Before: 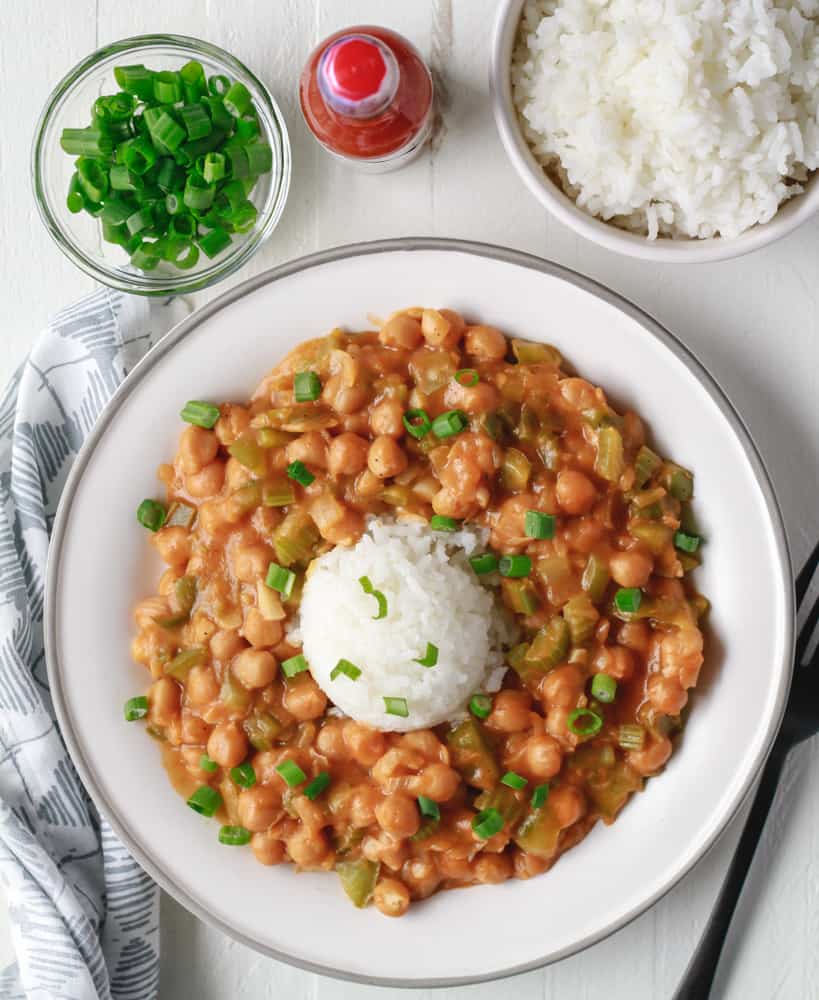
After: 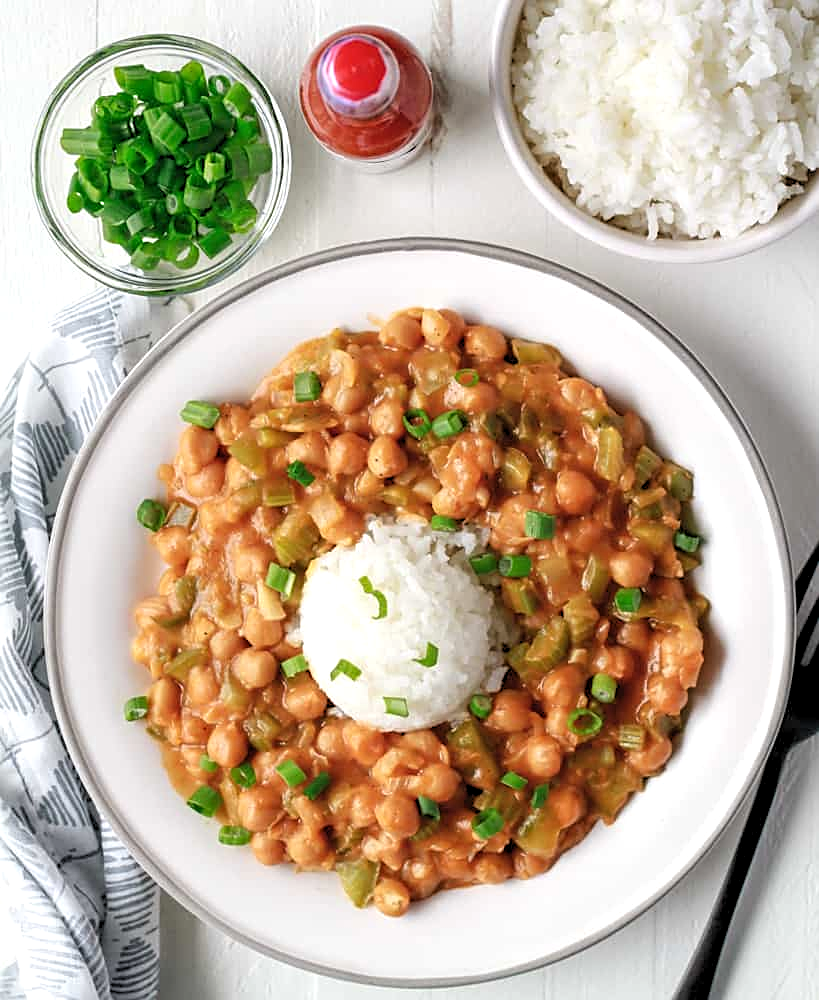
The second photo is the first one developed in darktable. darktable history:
rgb levels: levels [[0.01, 0.419, 0.839], [0, 0.5, 1], [0, 0.5, 1]]
sharpen: on, module defaults
